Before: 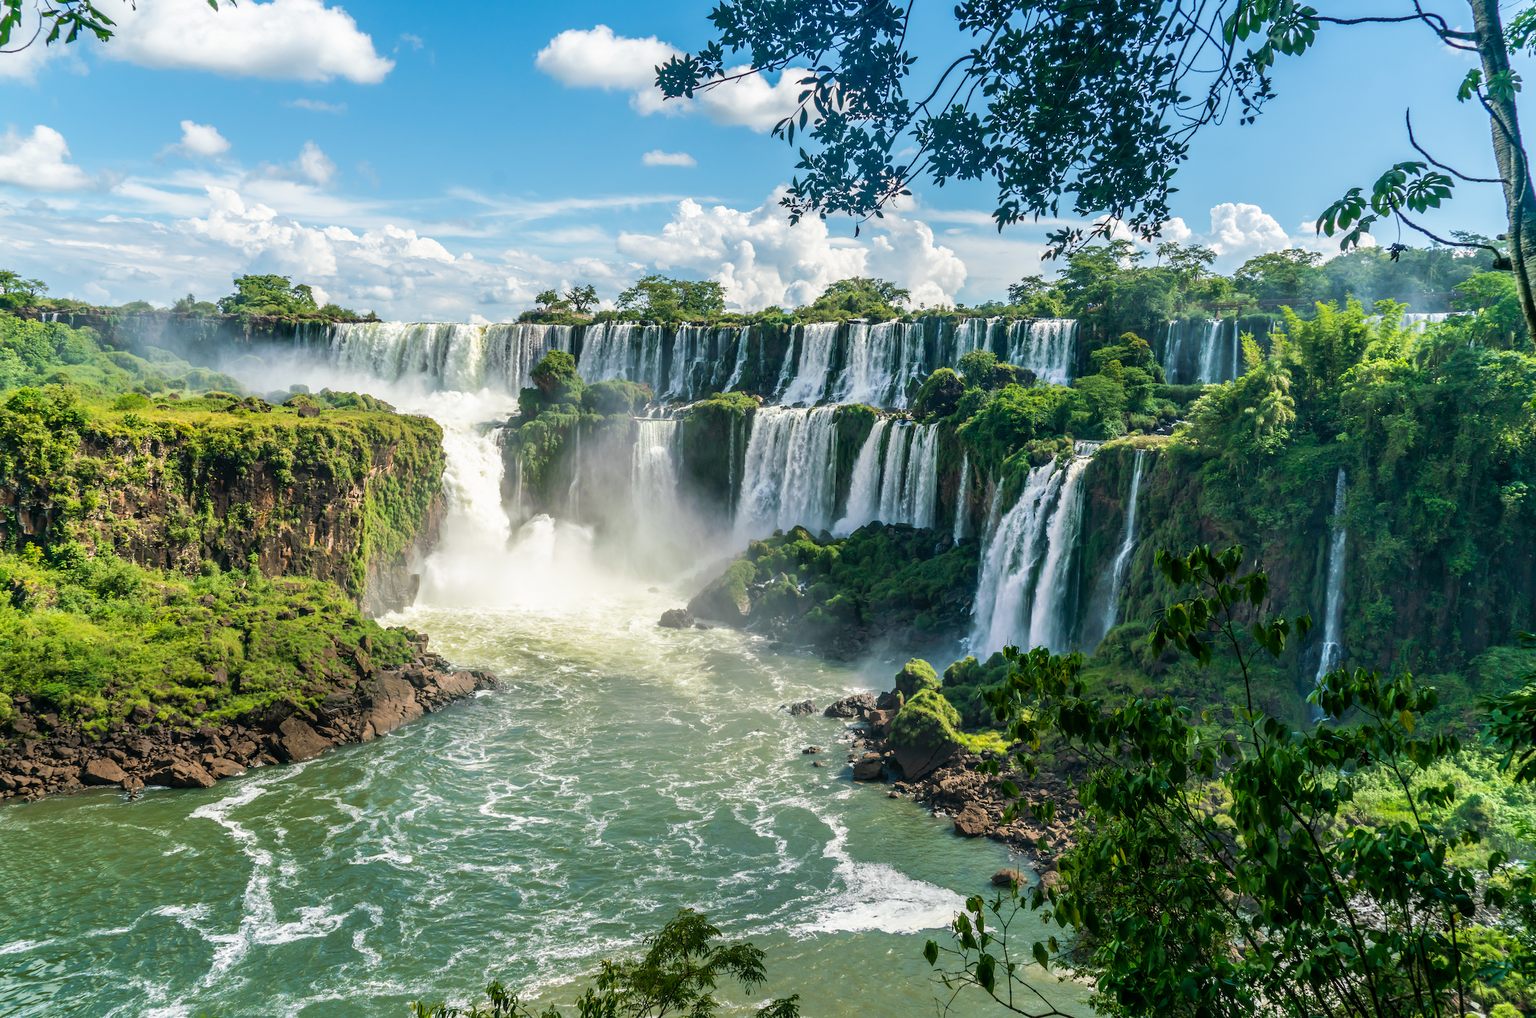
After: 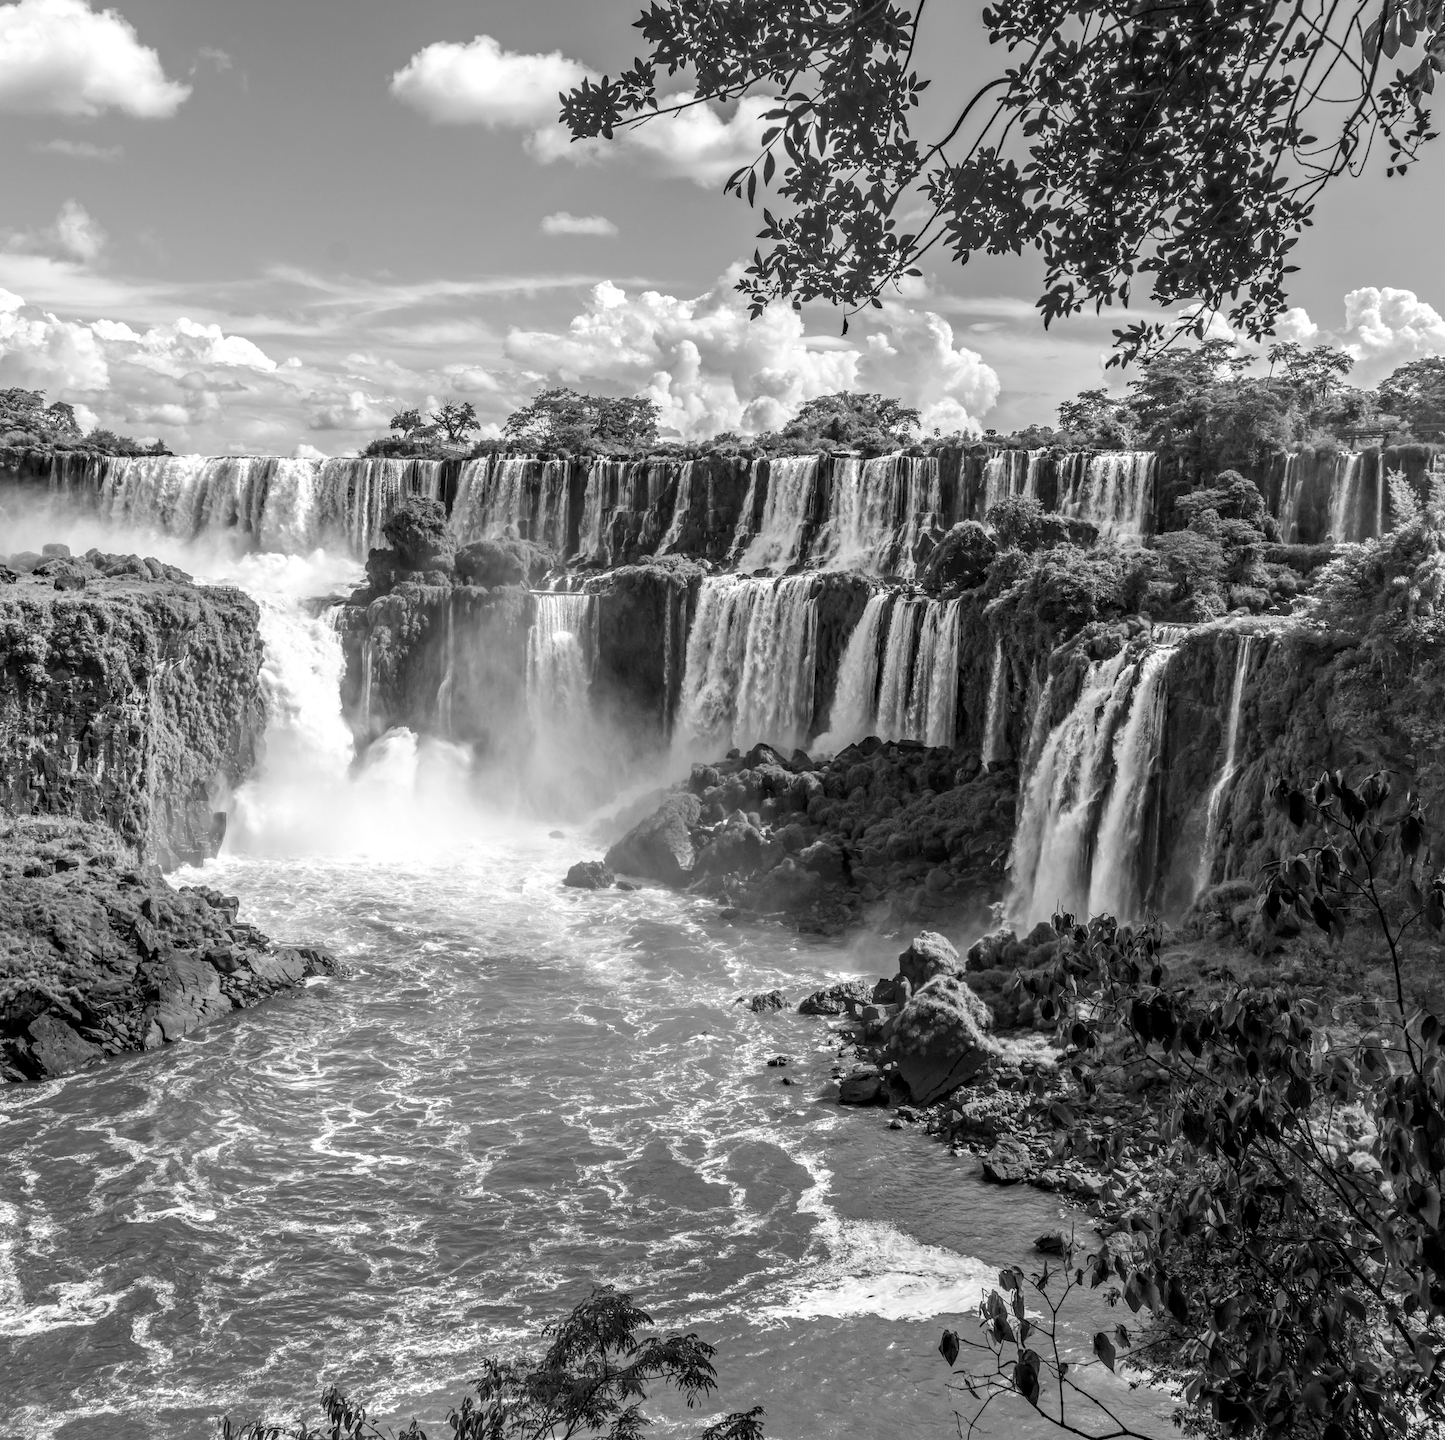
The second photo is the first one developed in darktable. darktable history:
crop: left 16.899%, right 16.556%
haze removal: strength 0.29, distance 0.25, compatibility mode true, adaptive false
local contrast: on, module defaults
monochrome: a 1.94, b -0.638
